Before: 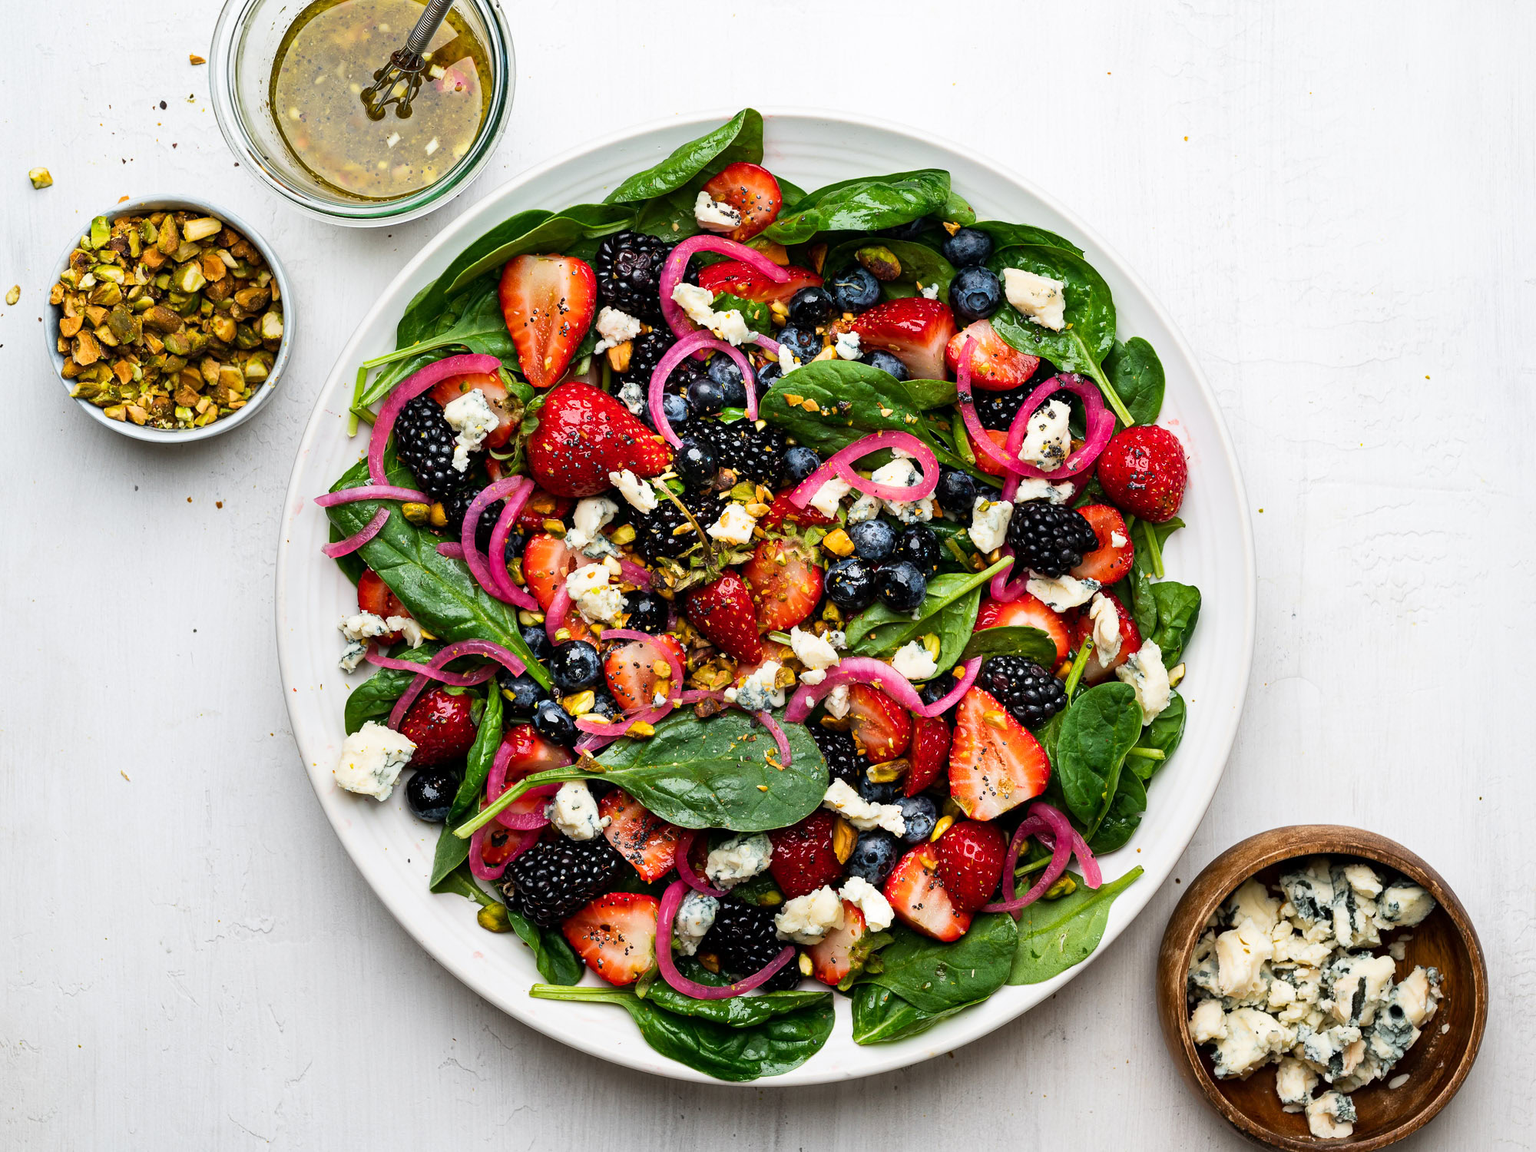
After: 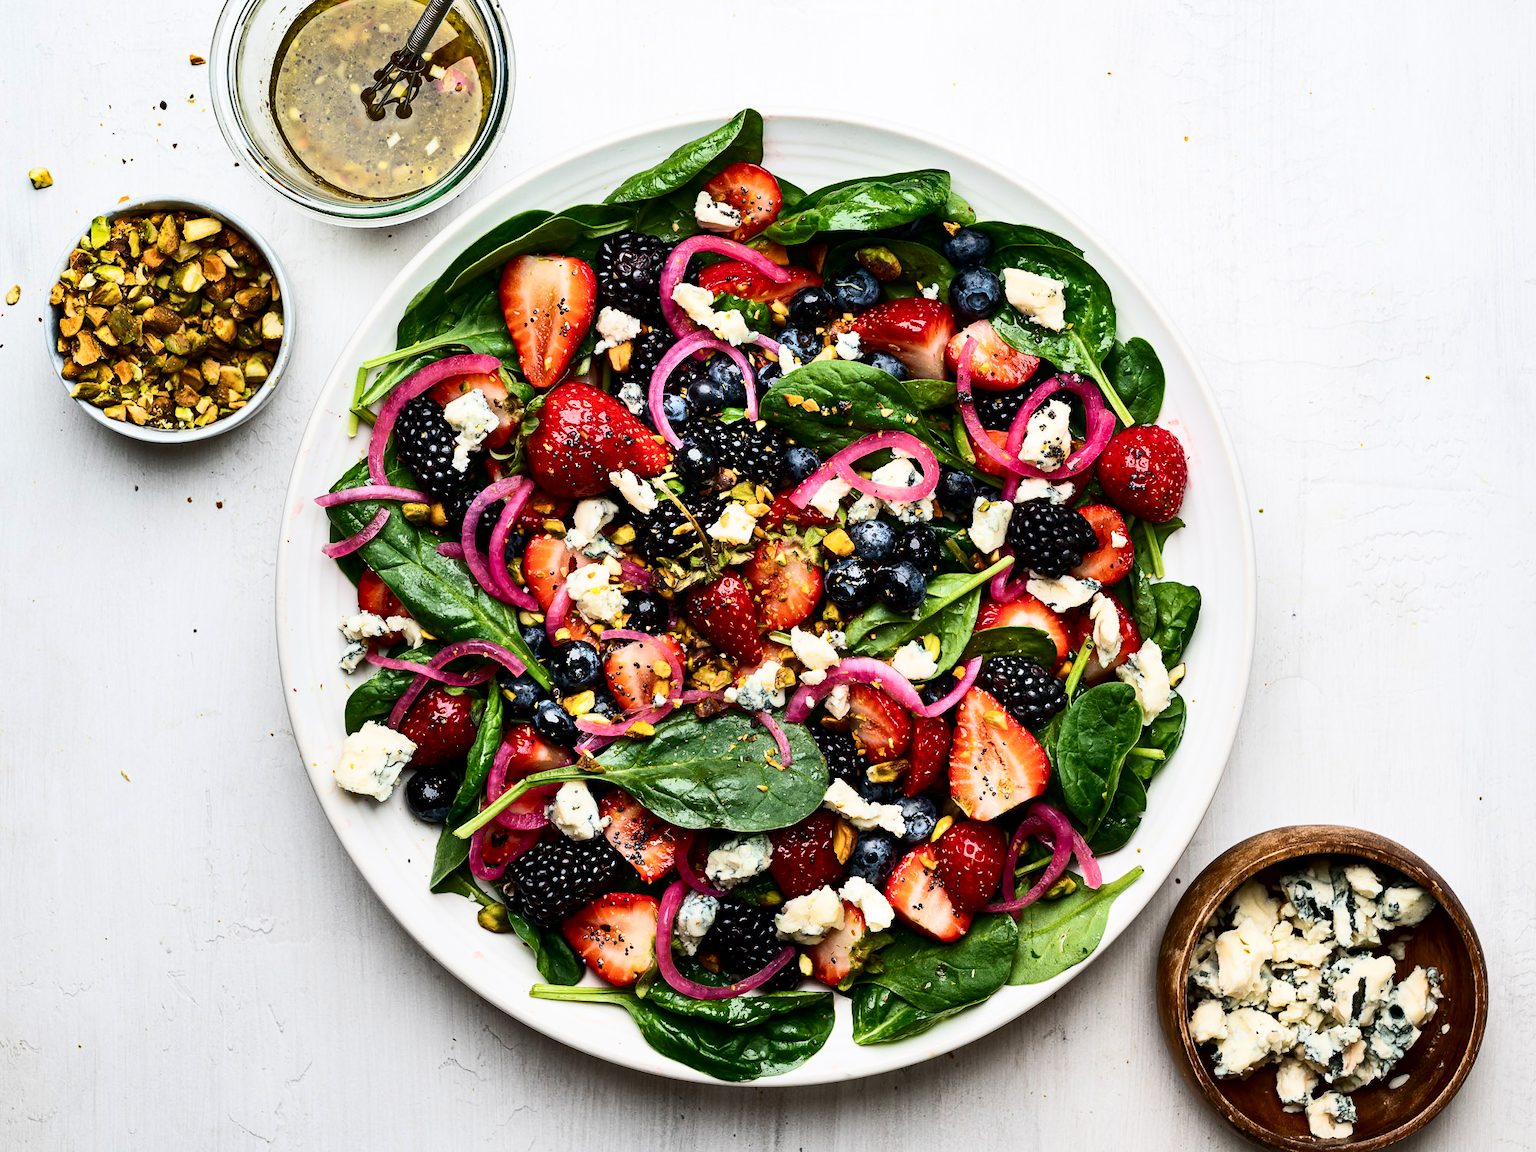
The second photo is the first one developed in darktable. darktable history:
shadows and highlights: shadows 32.83, highlights -47.7, soften with gaussian
contrast brightness saturation: contrast 0.28
